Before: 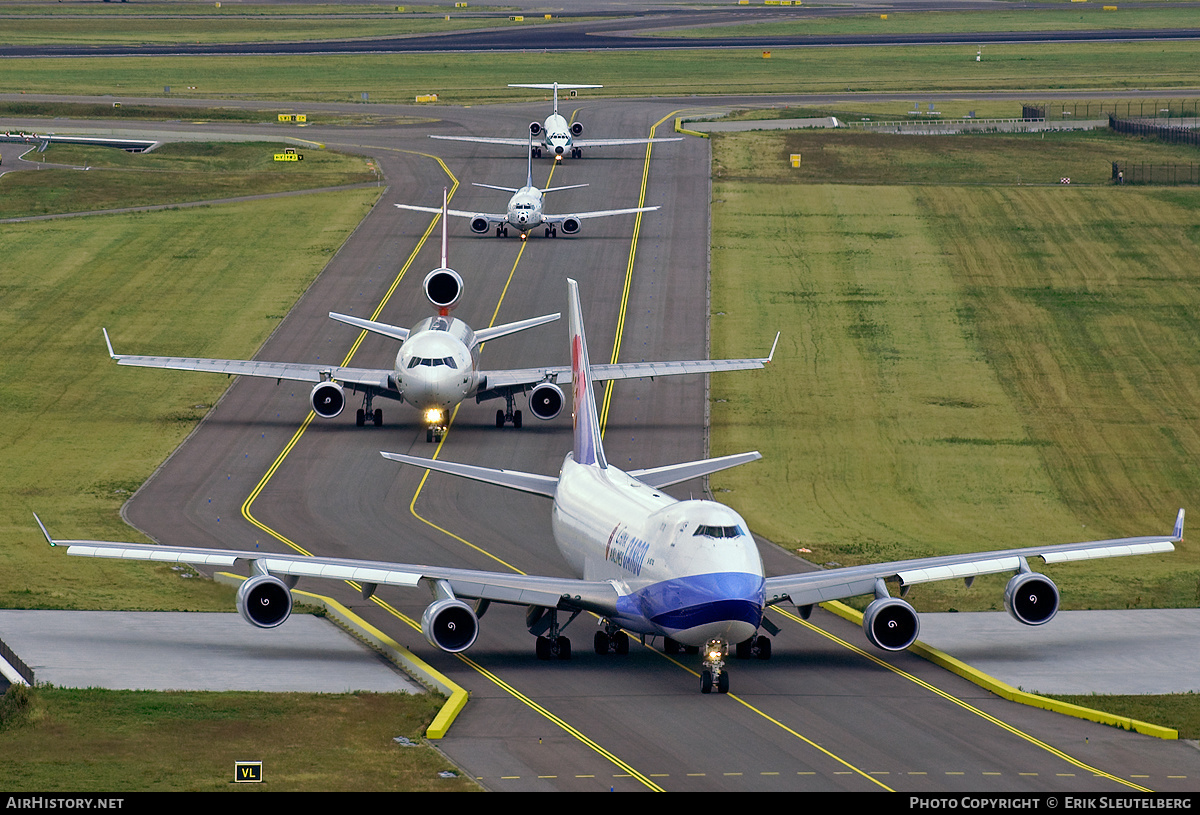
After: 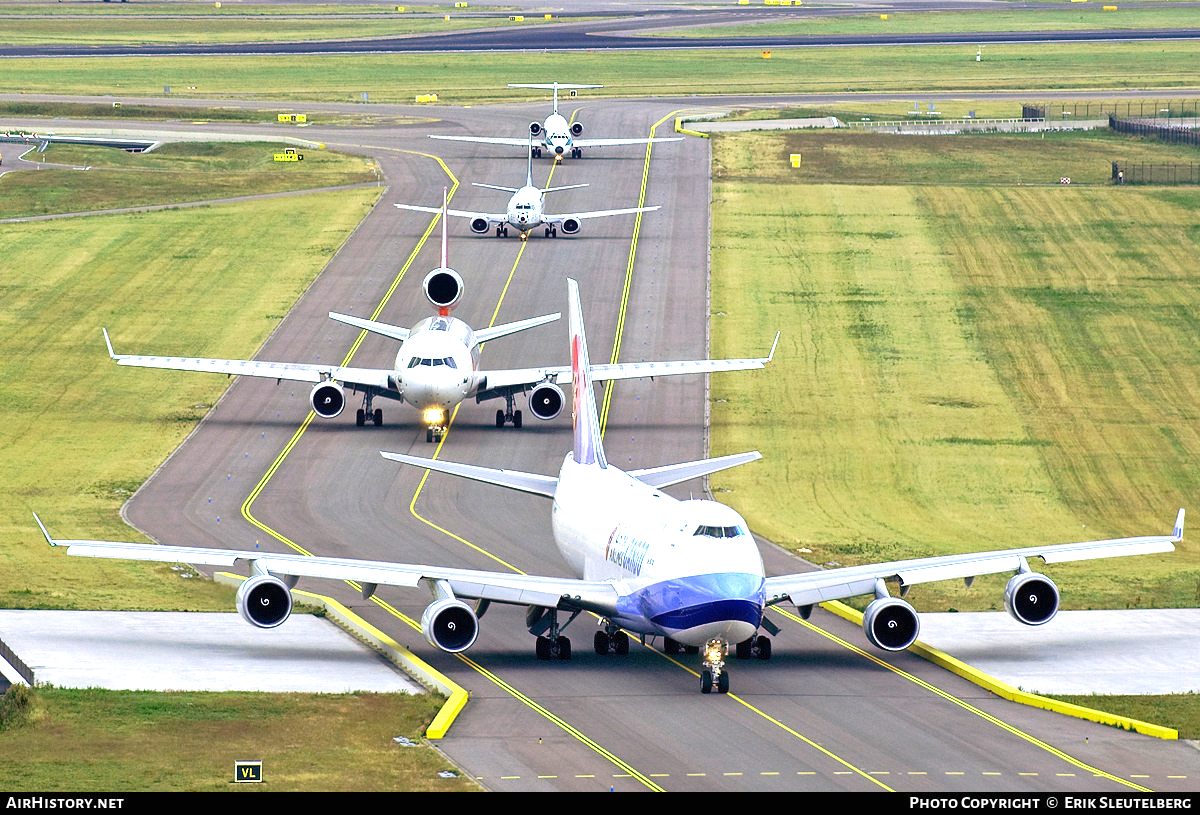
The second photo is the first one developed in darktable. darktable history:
exposure: black level correction 0, exposure 1.47 EV, compensate highlight preservation false
